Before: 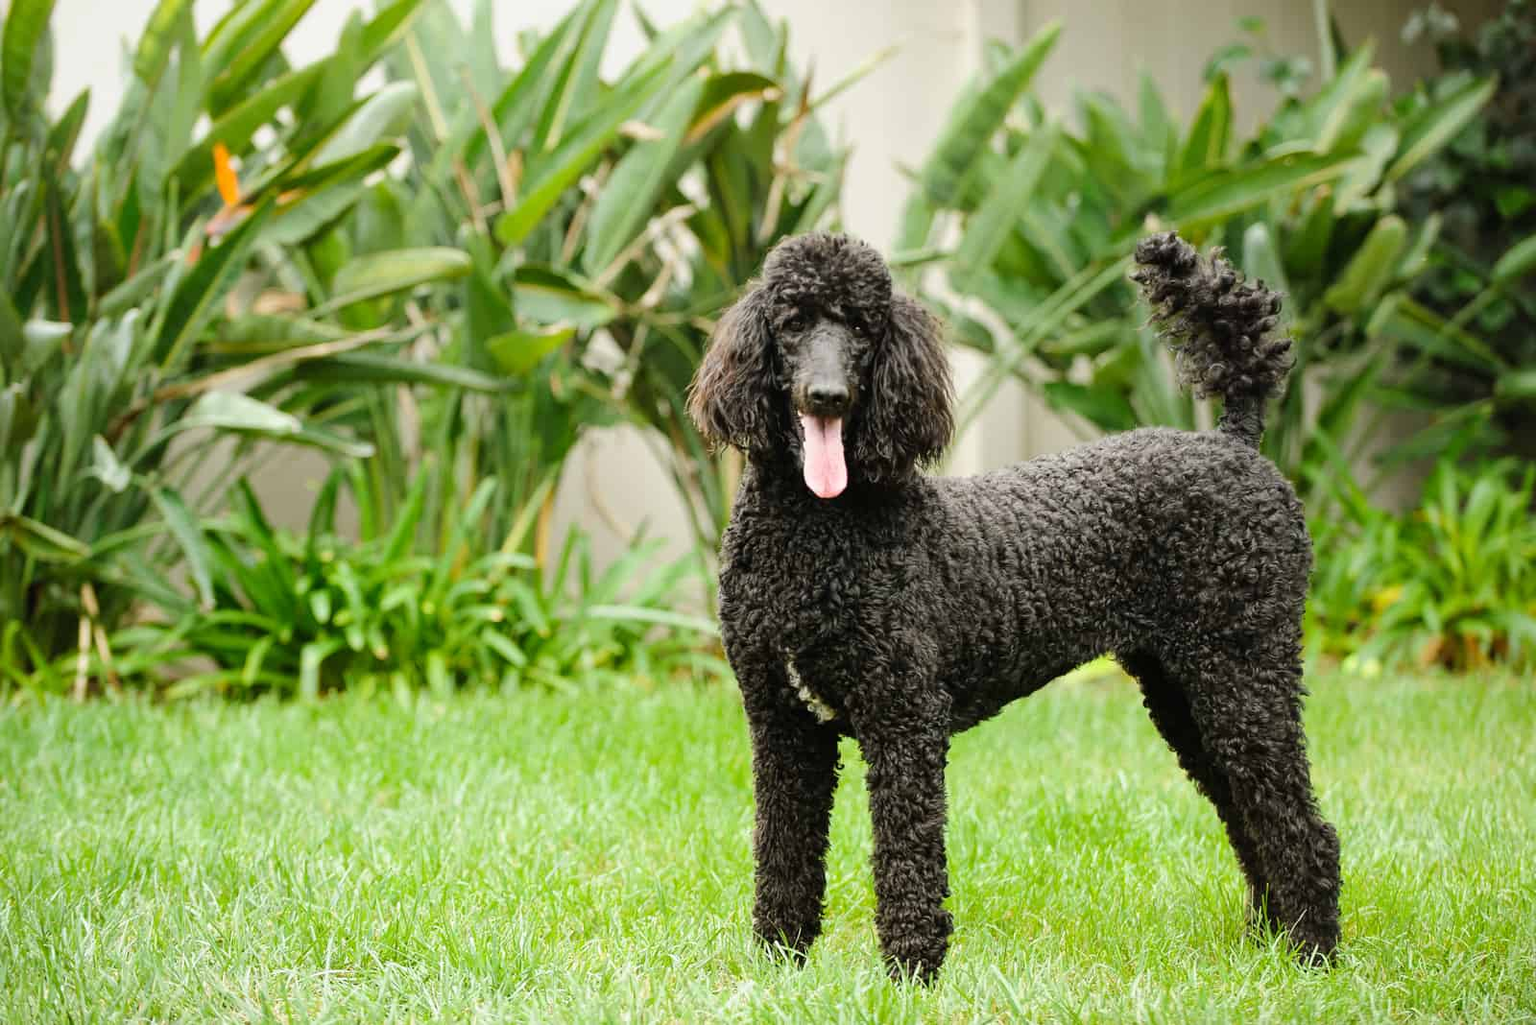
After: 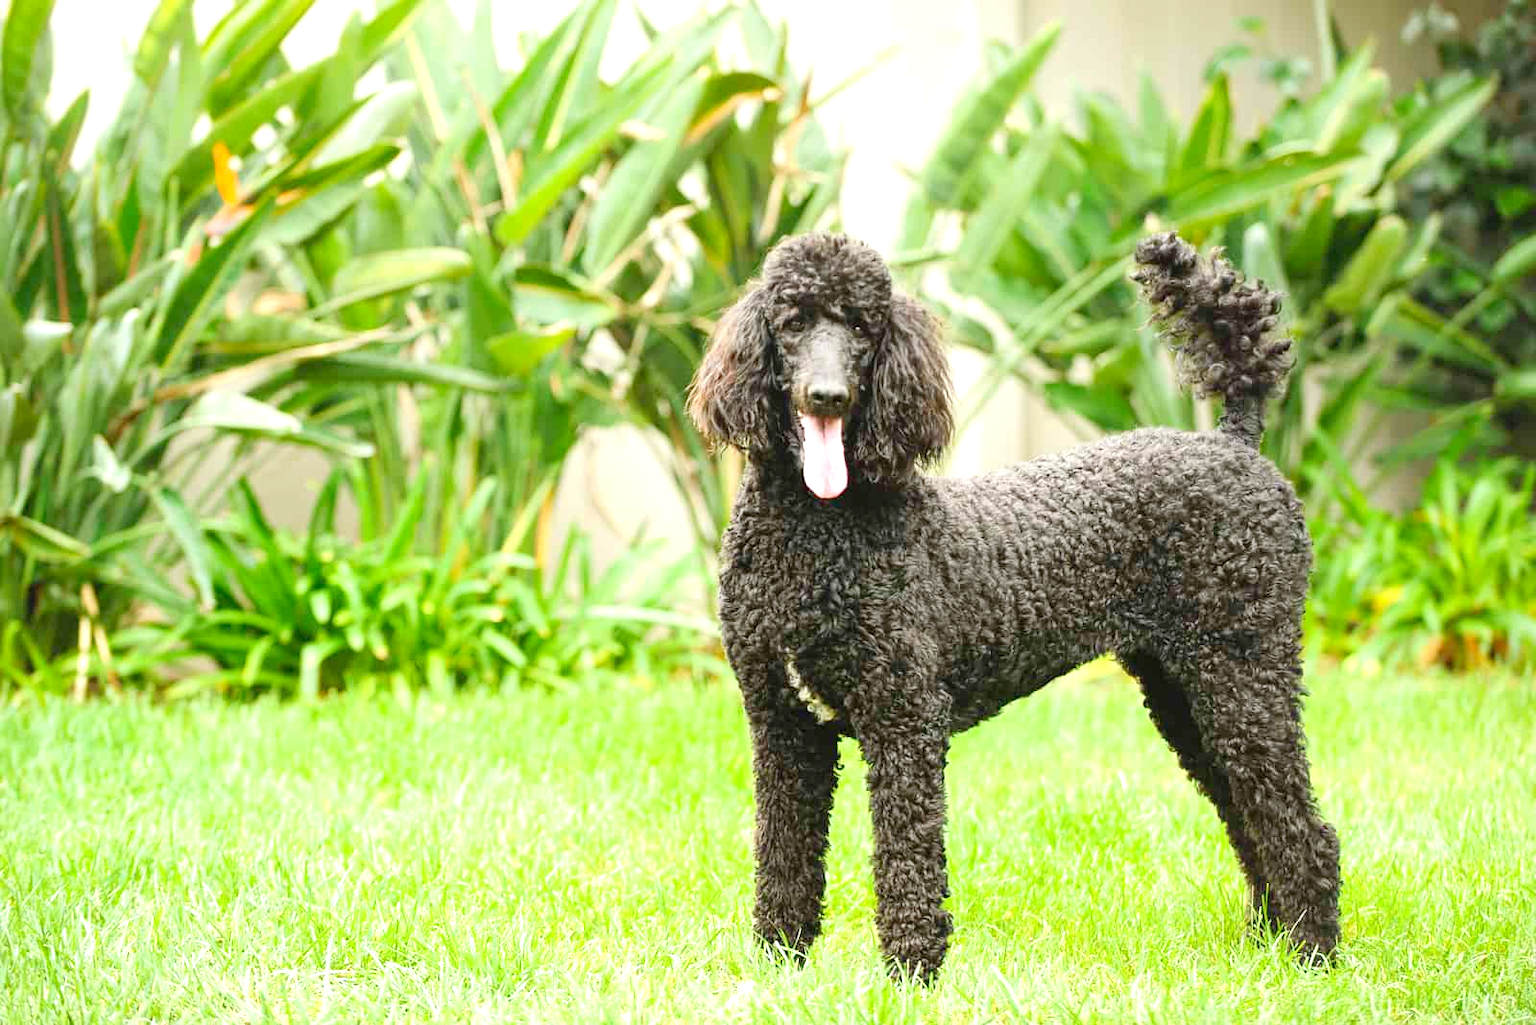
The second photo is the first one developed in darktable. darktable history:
levels: white 99.89%, levels [0, 0.43, 0.984]
exposure: black level correction 0, exposure 0.699 EV, compensate exposure bias true, compensate highlight preservation false
